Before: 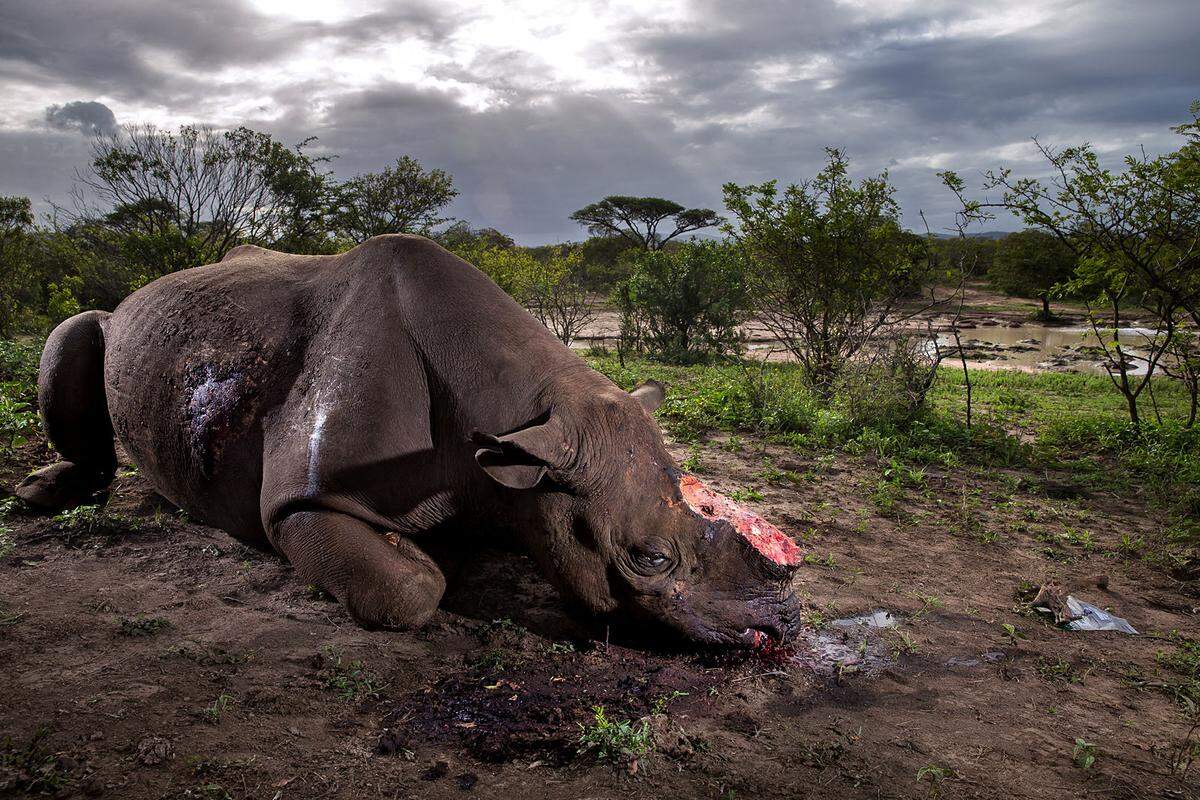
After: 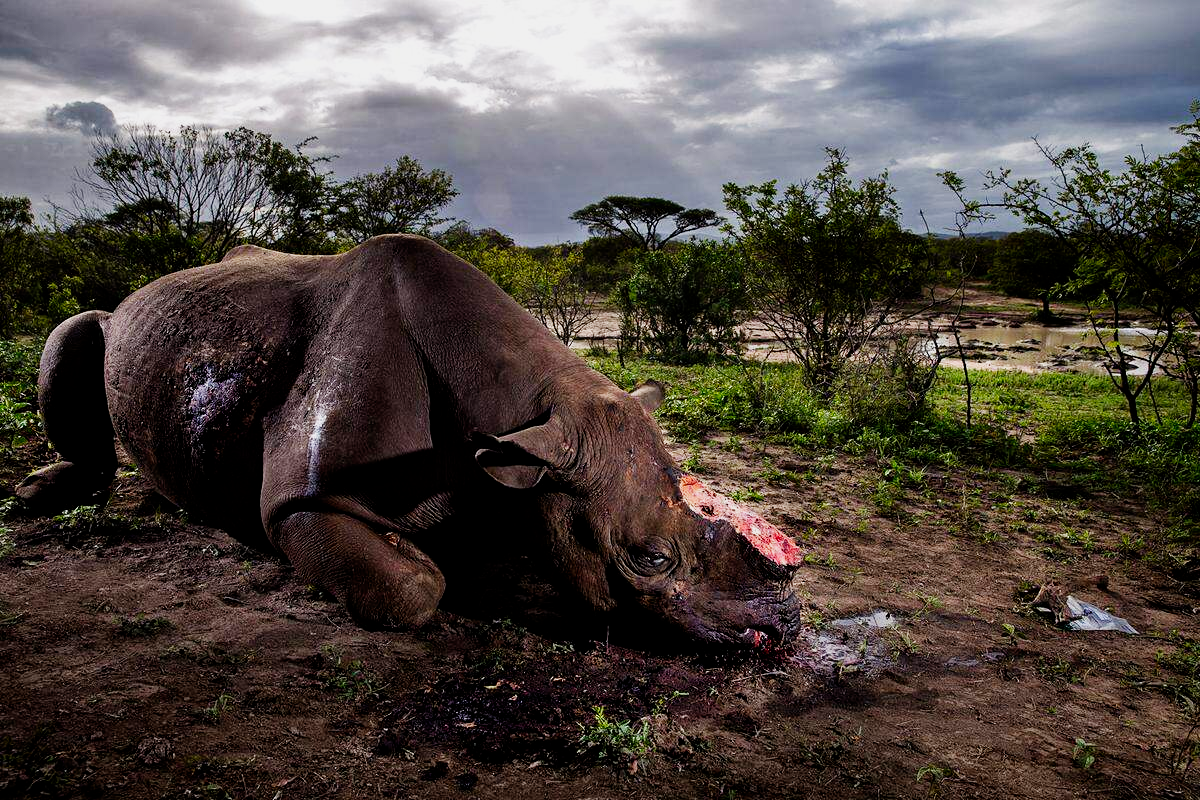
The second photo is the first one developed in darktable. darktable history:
filmic rgb: black relative exposure -16 EV, white relative exposure 6.23 EV, threshold 2.96 EV, hardness 5.09, contrast 1.355, preserve chrominance no, color science v5 (2021), enable highlight reconstruction true
